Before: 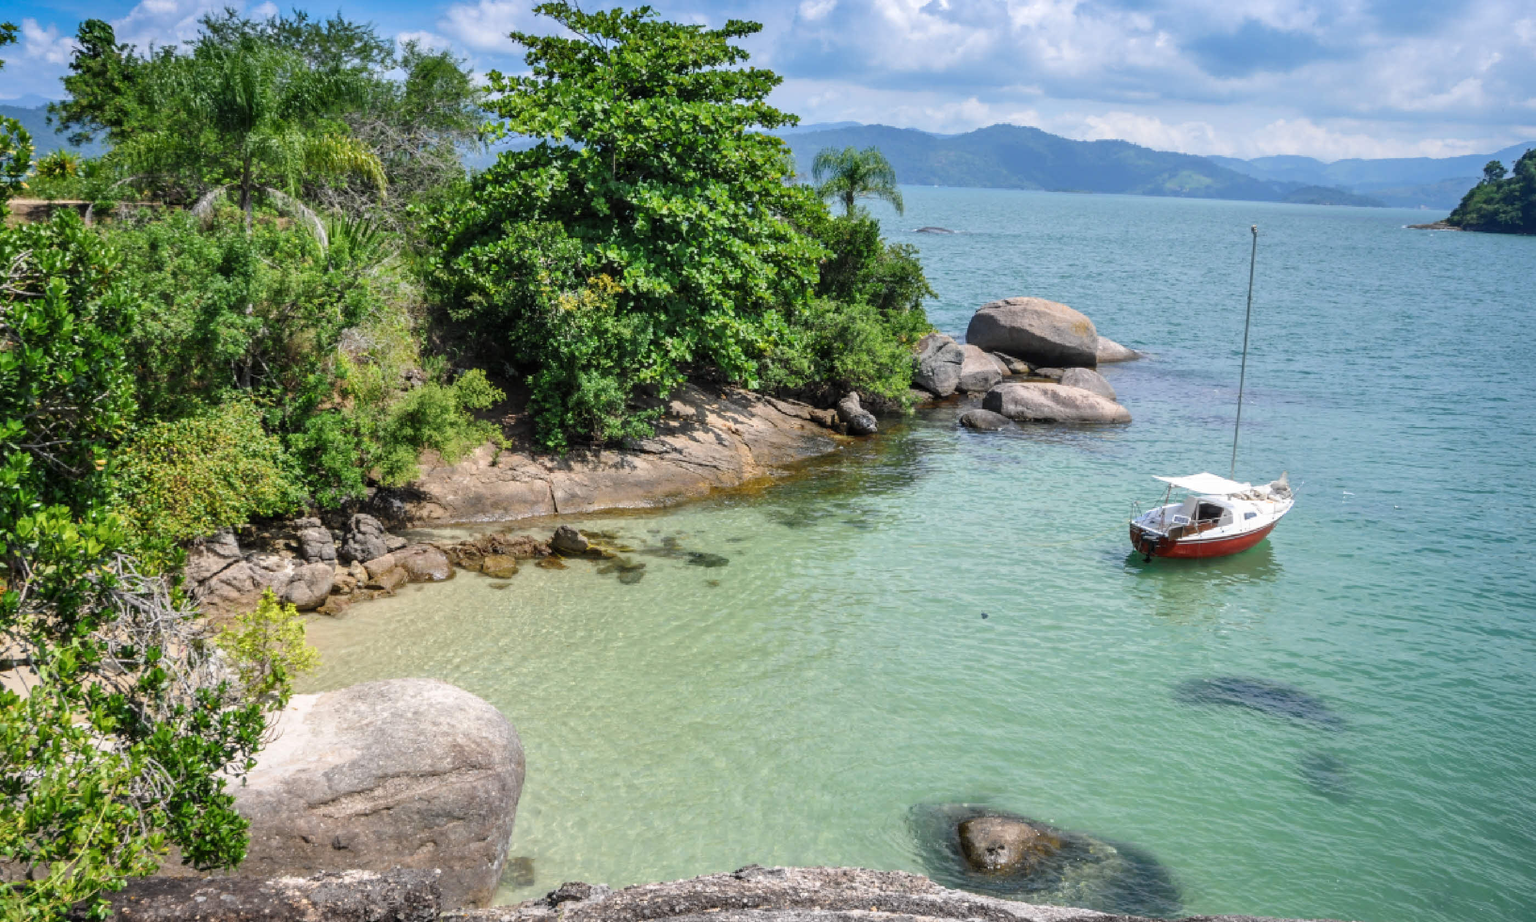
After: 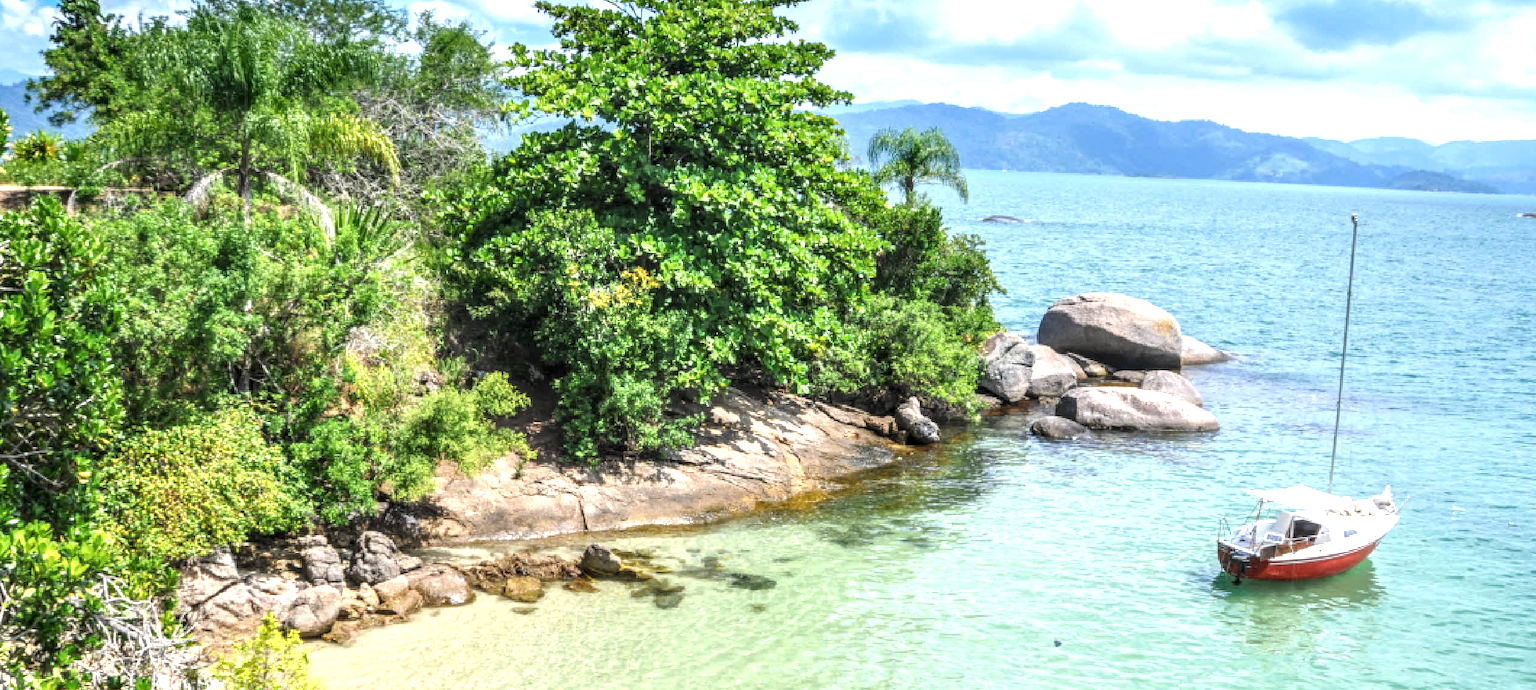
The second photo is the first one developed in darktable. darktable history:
crop: left 1.582%, top 3.448%, right 7.571%, bottom 28.501%
exposure: exposure 1 EV, compensate highlight preservation false
local contrast: on, module defaults
